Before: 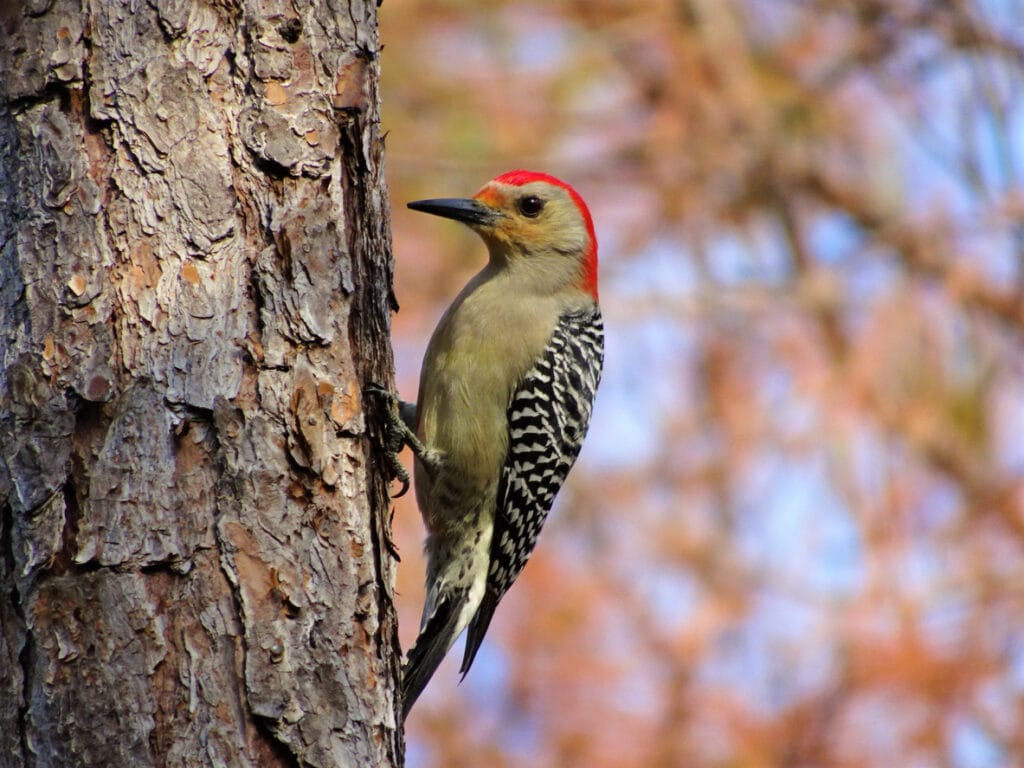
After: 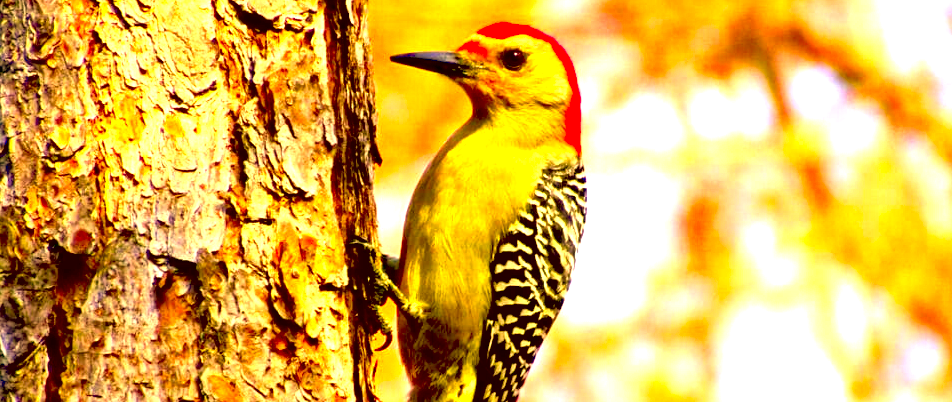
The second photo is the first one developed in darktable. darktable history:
local contrast: mode bilateral grid, contrast 25, coarseness 60, detail 151%, midtone range 0.2
crop: left 1.744%, top 19.225%, right 5.069%, bottom 28.357%
color correction: highlights a* 10.44, highlights b* 30.04, shadows a* 2.73, shadows b* 17.51, saturation 1.72
exposure: black level correction 0.016, exposure 1.774 EV, compensate highlight preservation false
